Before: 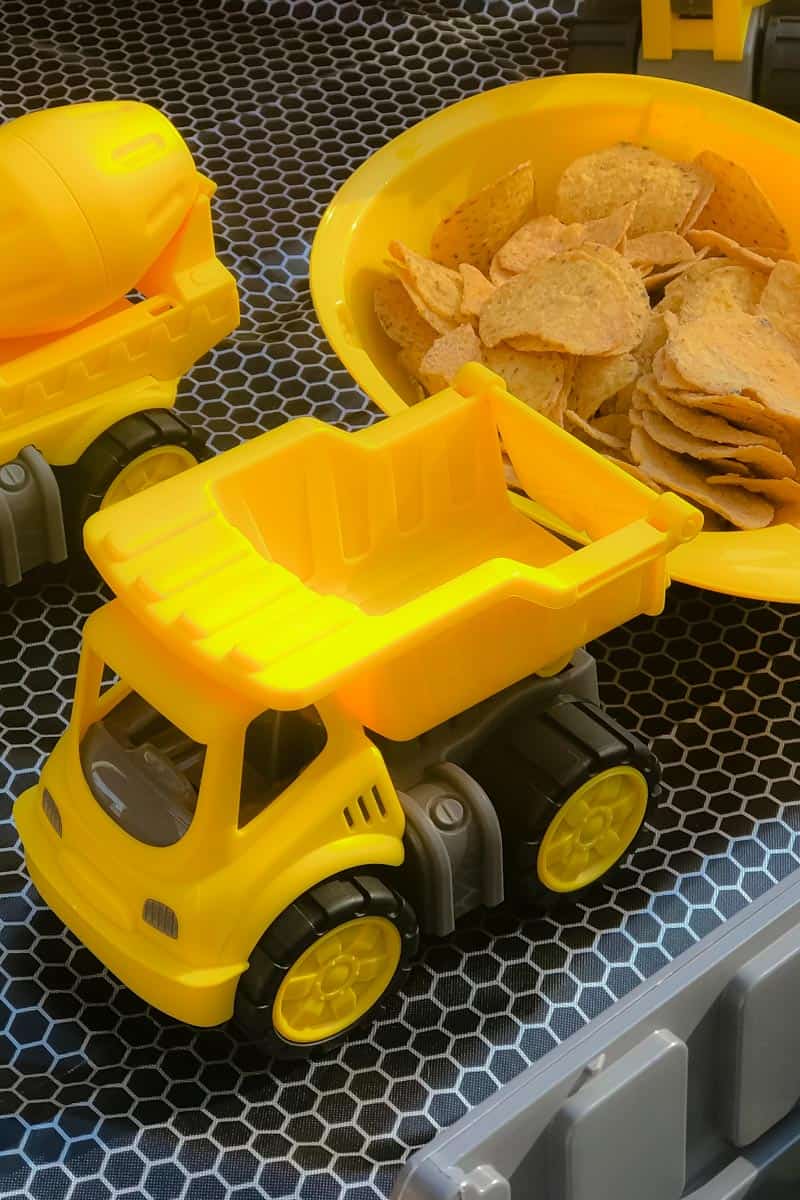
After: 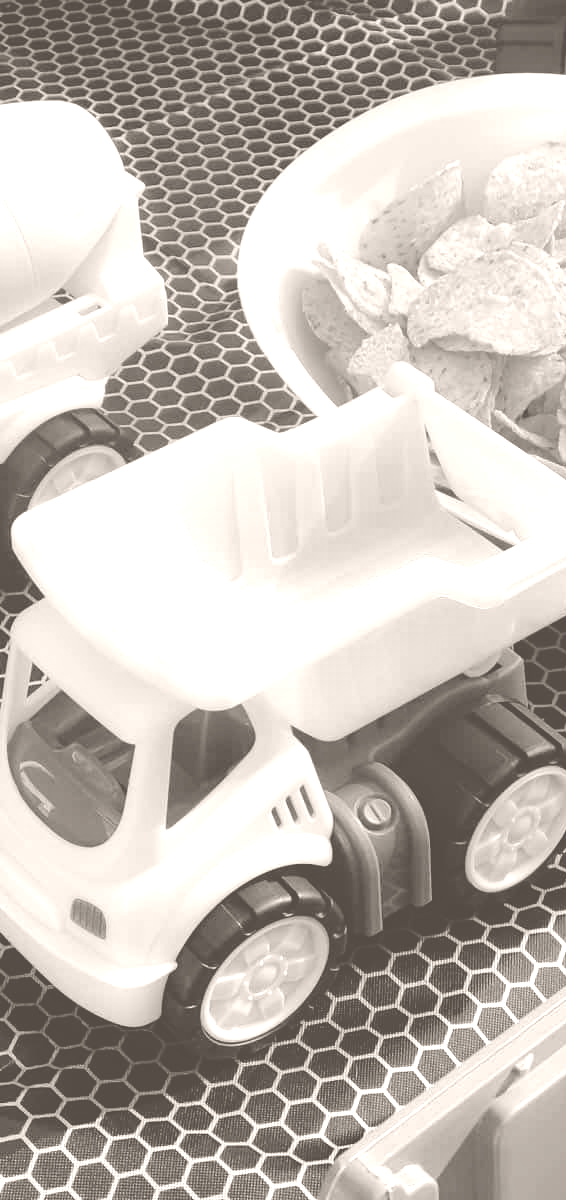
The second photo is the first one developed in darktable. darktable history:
shadows and highlights: shadows 20.91, highlights -82.73, soften with gaussian
haze removal: compatibility mode true, adaptive false
color balance rgb: shadows lift › chroma 6.43%, shadows lift › hue 305.74°, highlights gain › chroma 2.43%, highlights gain › hue 35.74°, global offset › chroma 0.28%, global offset › hue 320.29°, linear chroma grading › global chroma 5.5%, perceptual saturation grading › global saturation 30%, contrast 5.15%
crop and rotate: left 9.061%, right 20.142%
colorize: hue 34.49°, saturation 35.33%, source mix 100%, lightness 55%, version 1
